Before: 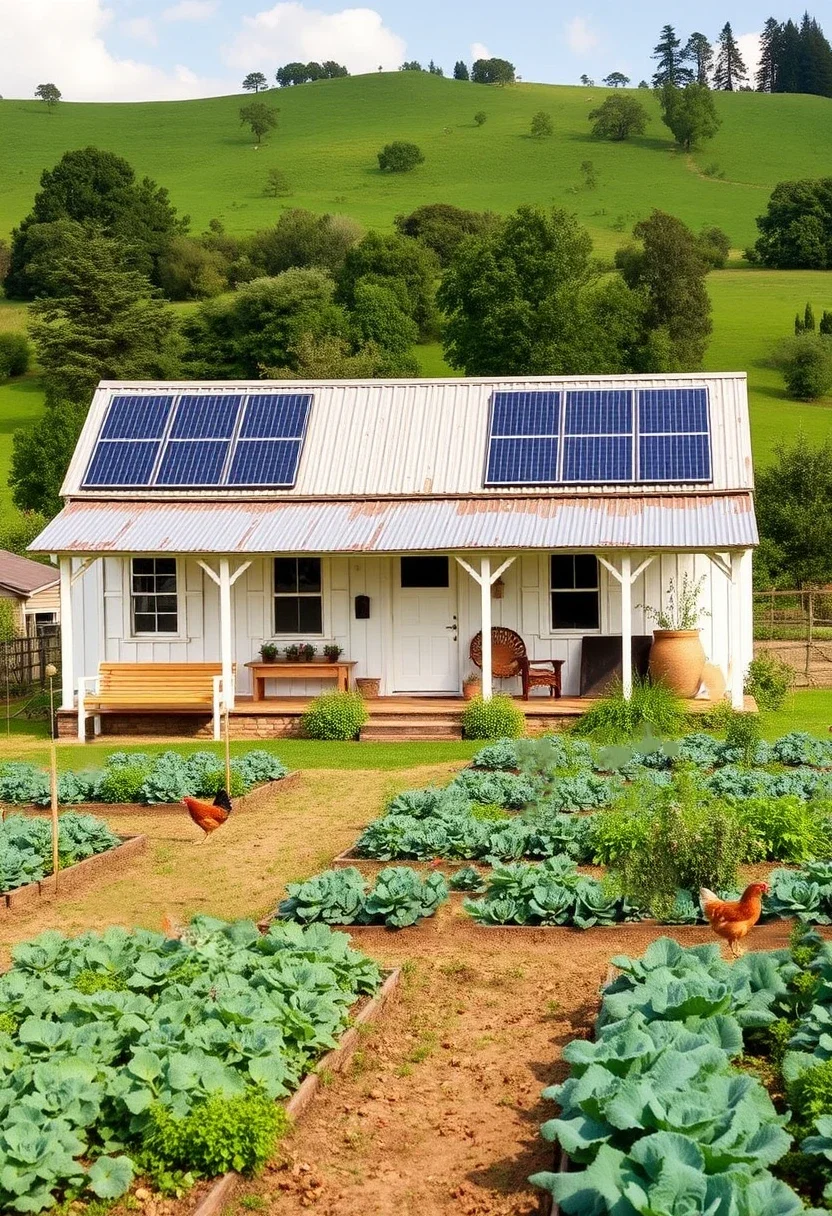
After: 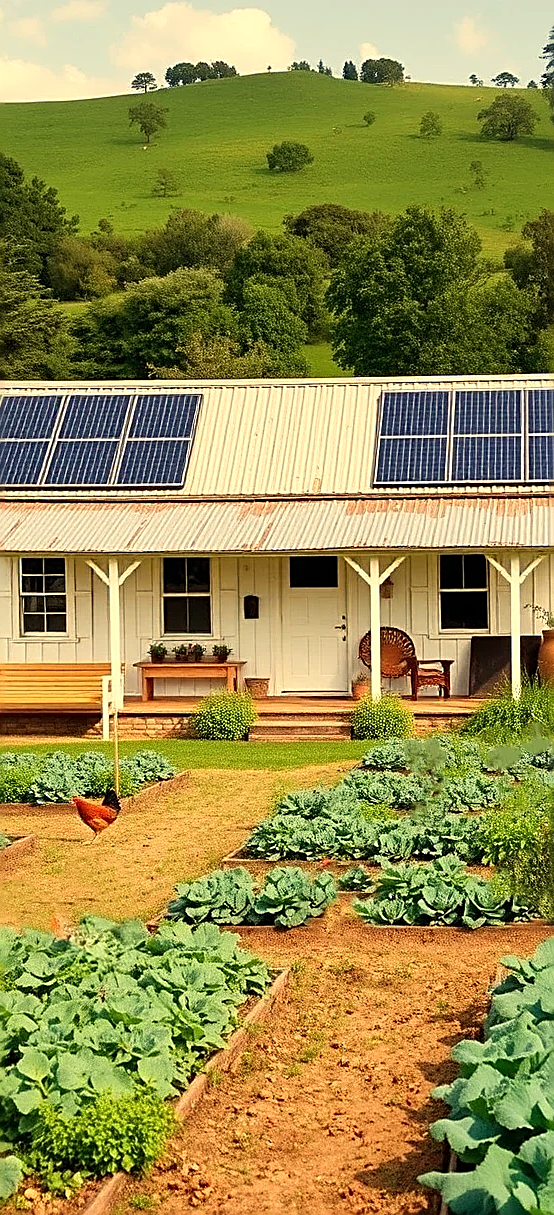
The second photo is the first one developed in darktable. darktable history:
sharpen: amount 0.901
crop and rotate: left 13.409%, right 19.924%
white balance: red 1.08, blue 0.791
